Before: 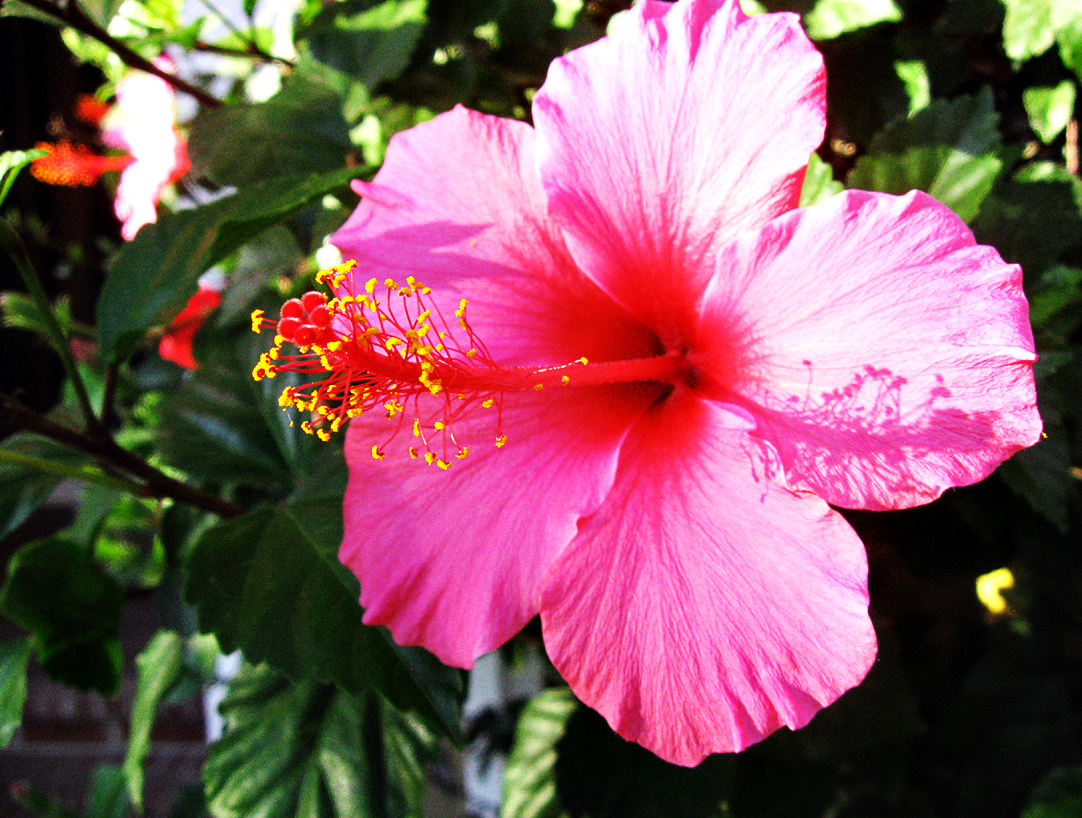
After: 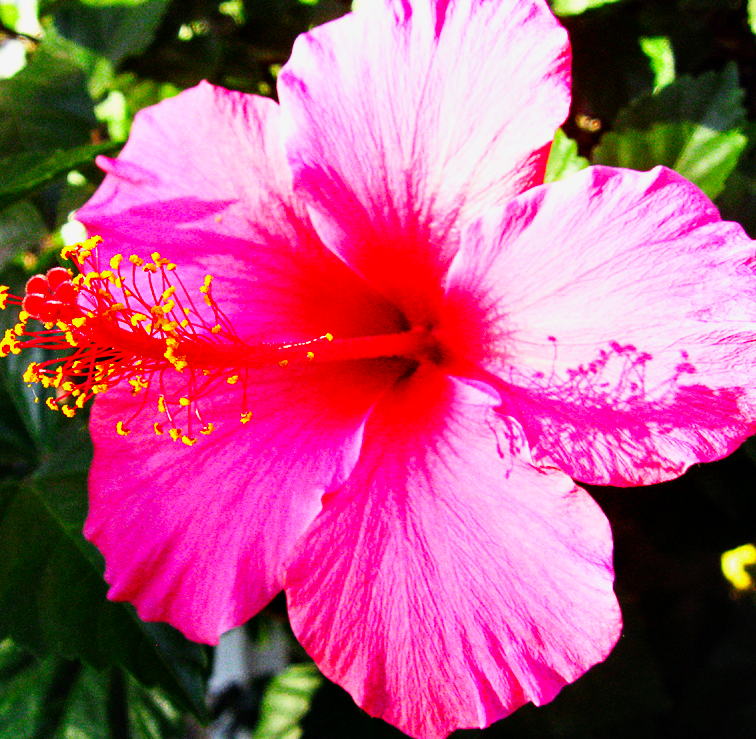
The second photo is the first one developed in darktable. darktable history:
crop and rotate: left 23.572%, top 2.956%, right 6.552%, bottom 6.607%
filmic rgb: black relative exposure -16 EV, white relative exposure 2.93 EV, hardness 9.96
contrast brightness saturation: contrast 0.092, saturation 0.276
